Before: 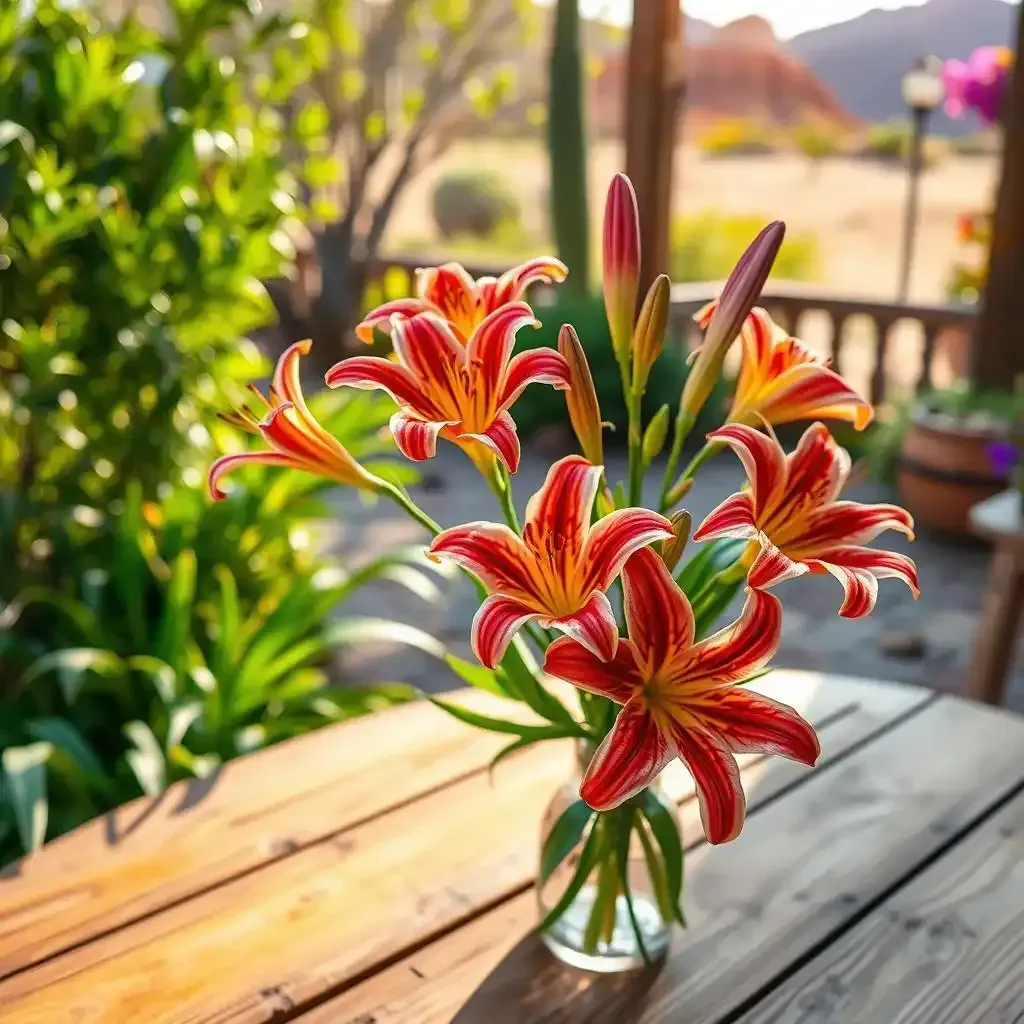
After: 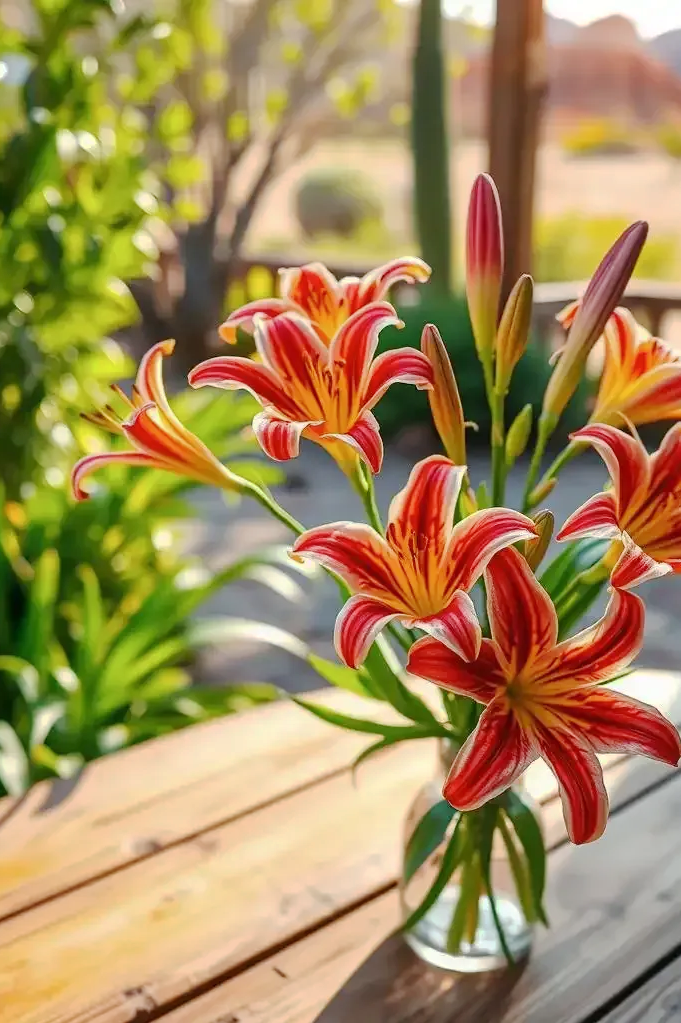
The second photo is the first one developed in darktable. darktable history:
base curve: curves: ch0 [(0, 0) (0.235, 0.266) (0.503, 0.496) (0.786, 0.72) (1, 1)], preserve colors none
color correction: highlights b* 0.036, saturation 0.984
crop and rotate: left 13.447%, right 19.954%
